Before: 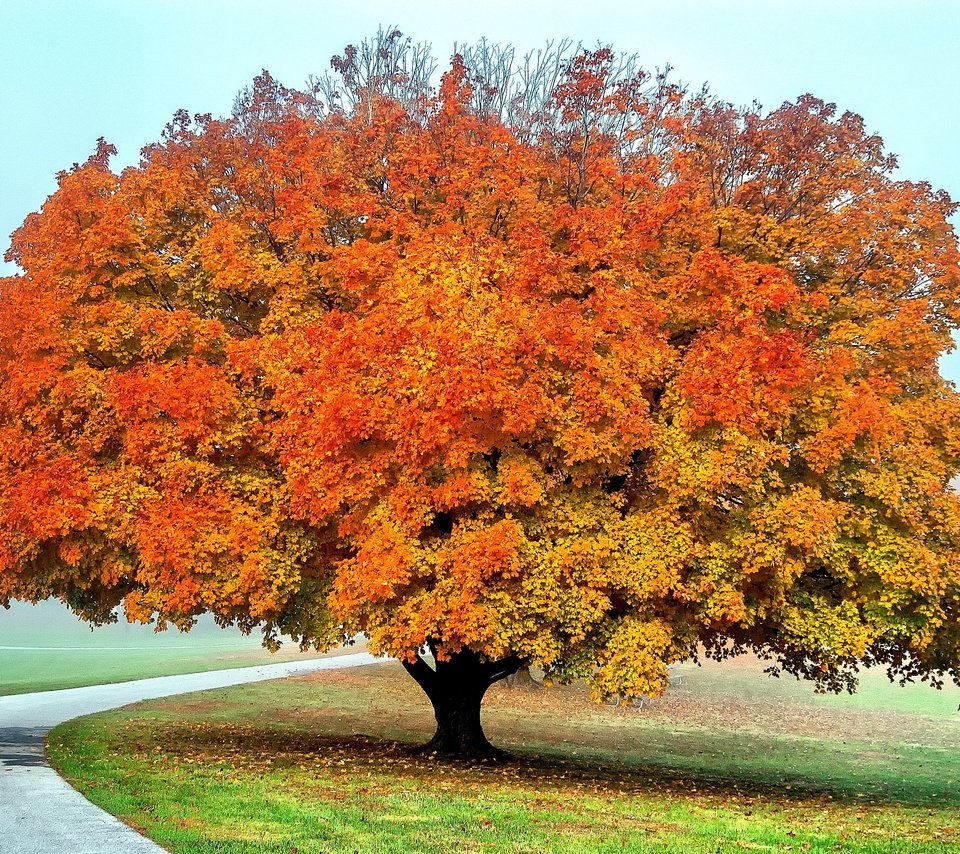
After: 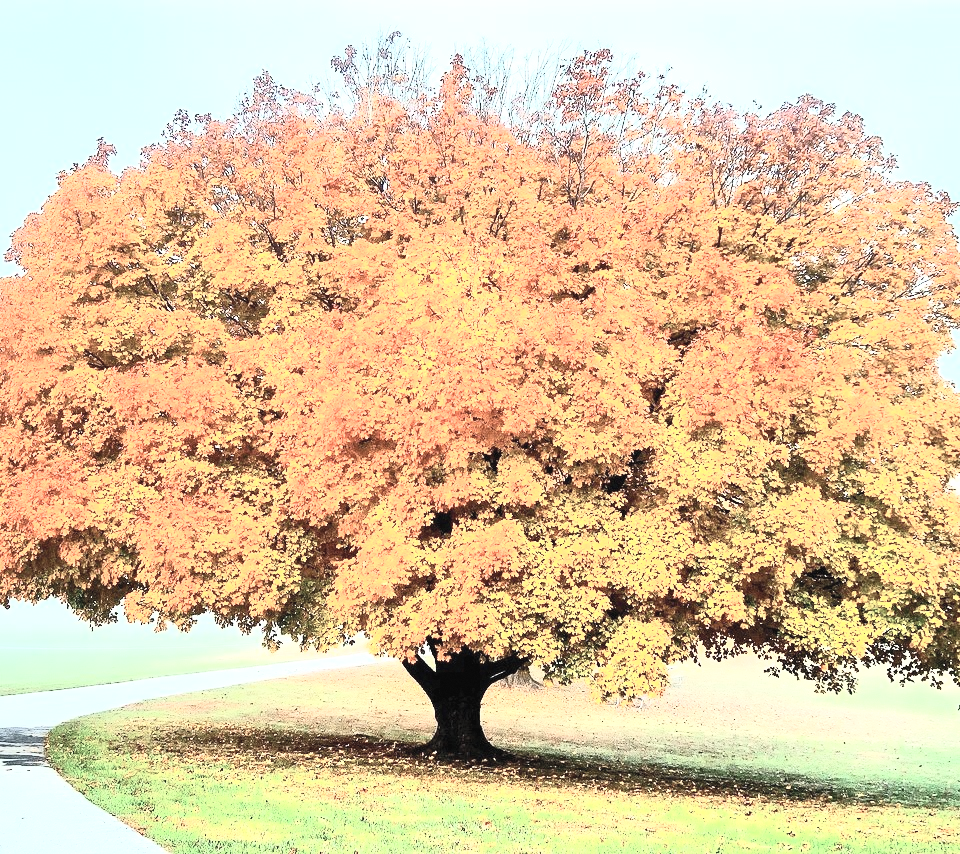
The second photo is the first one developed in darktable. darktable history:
tone equalizer: on, module defaults
grain: coarseness 0.09 ISO
contrast brightness saturation: contrast 0.57, brightness 0.57, saturation -0.34
exposure: black level correction 0, exposure 0.7 EV, compensate exposure bias true, compensate highlight preservation false
